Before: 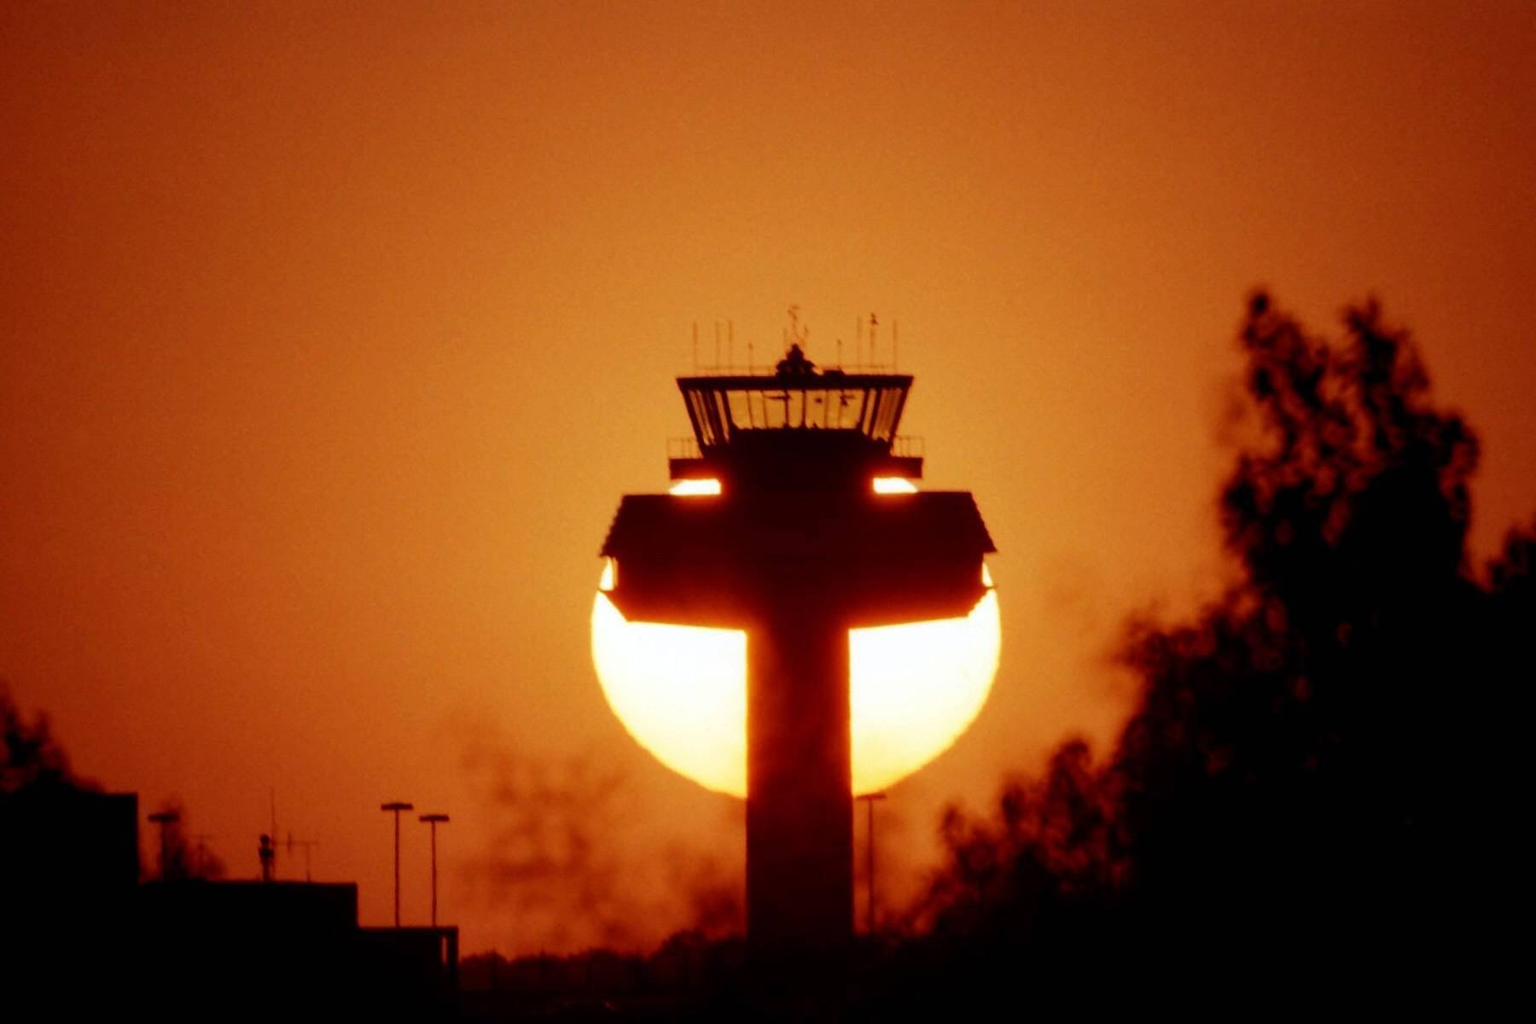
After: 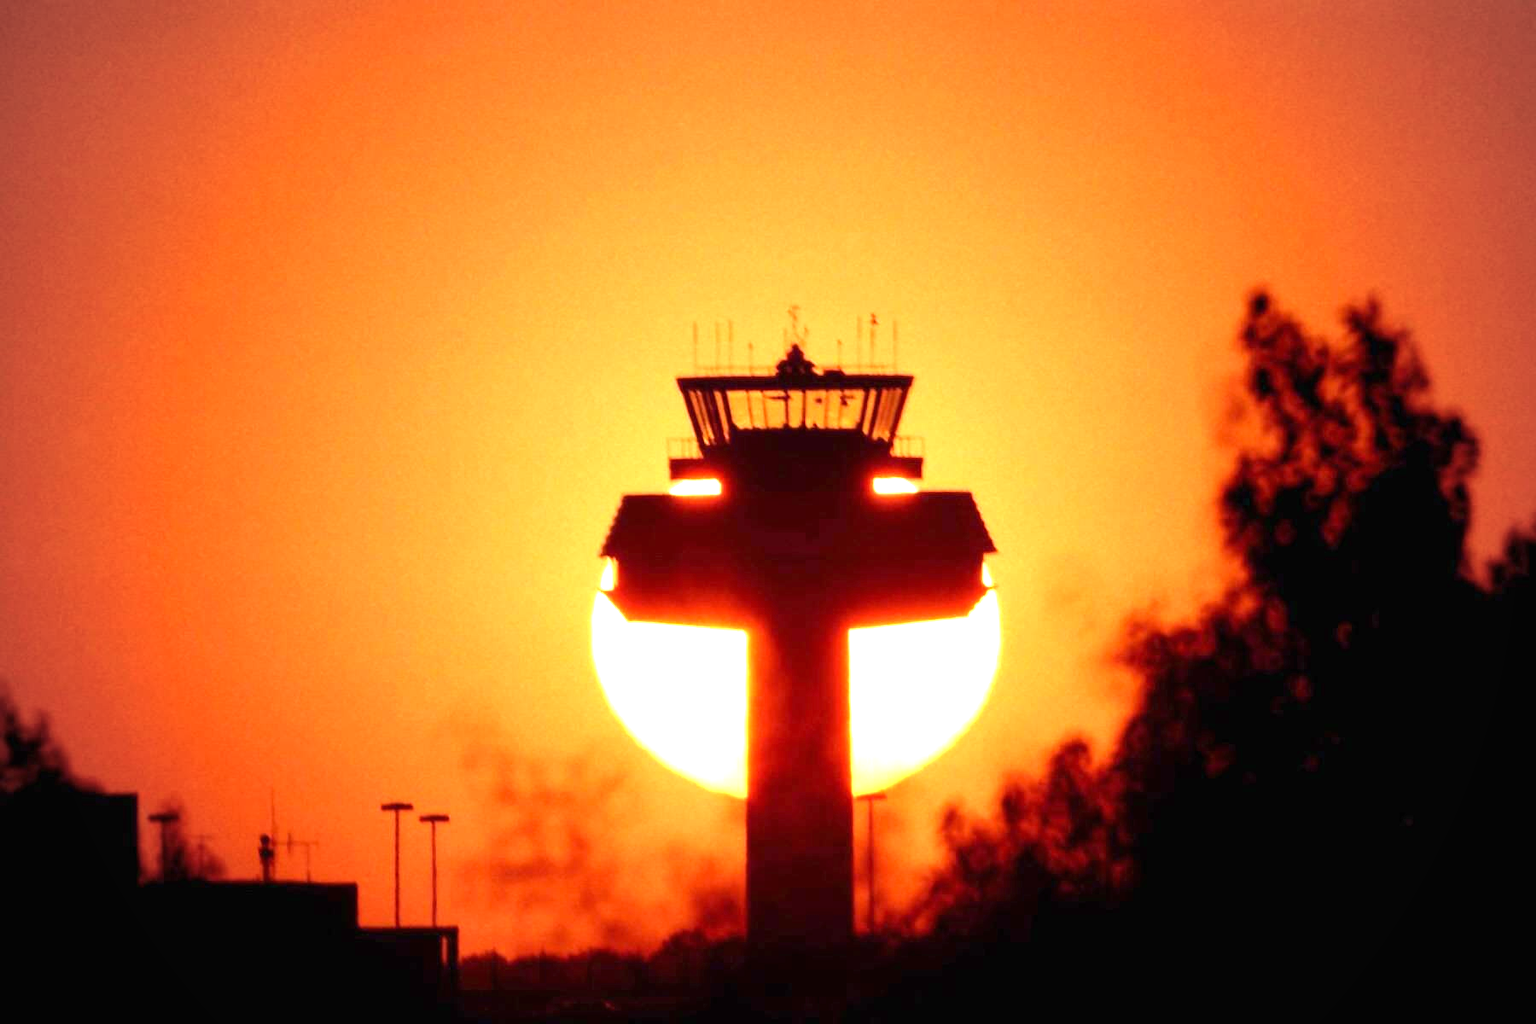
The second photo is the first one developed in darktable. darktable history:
vignetting: fall-off radius 60.85%, brightness -0.278
tone equalizer: edges refinement/feathering 500, mask exposure compensation -1.57 EV, preserve details no
exposure: black level correction 0, exposure 1.444 EV, compensate highlight preservation false
